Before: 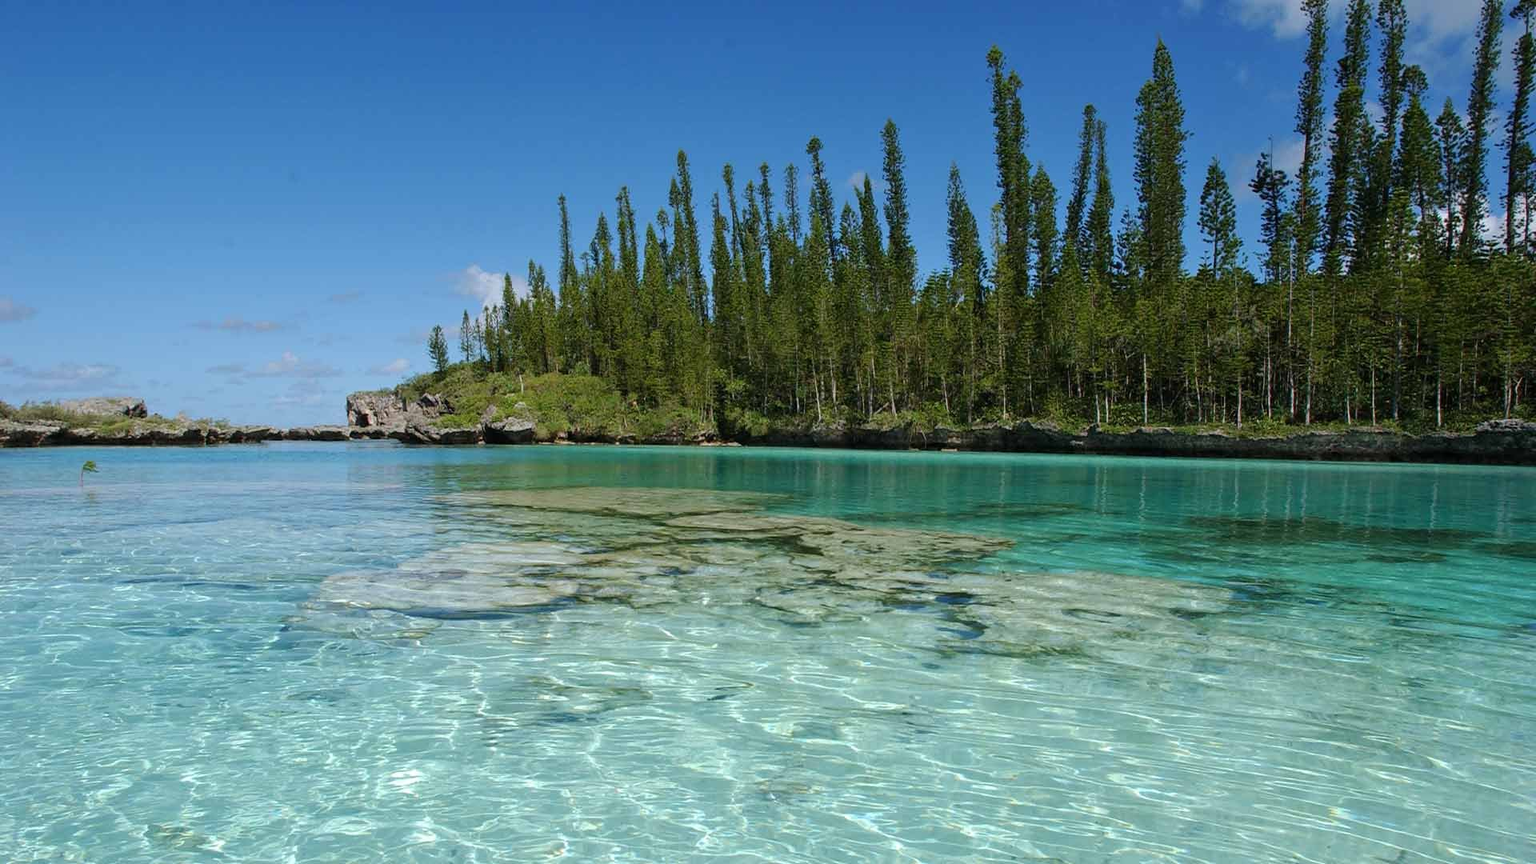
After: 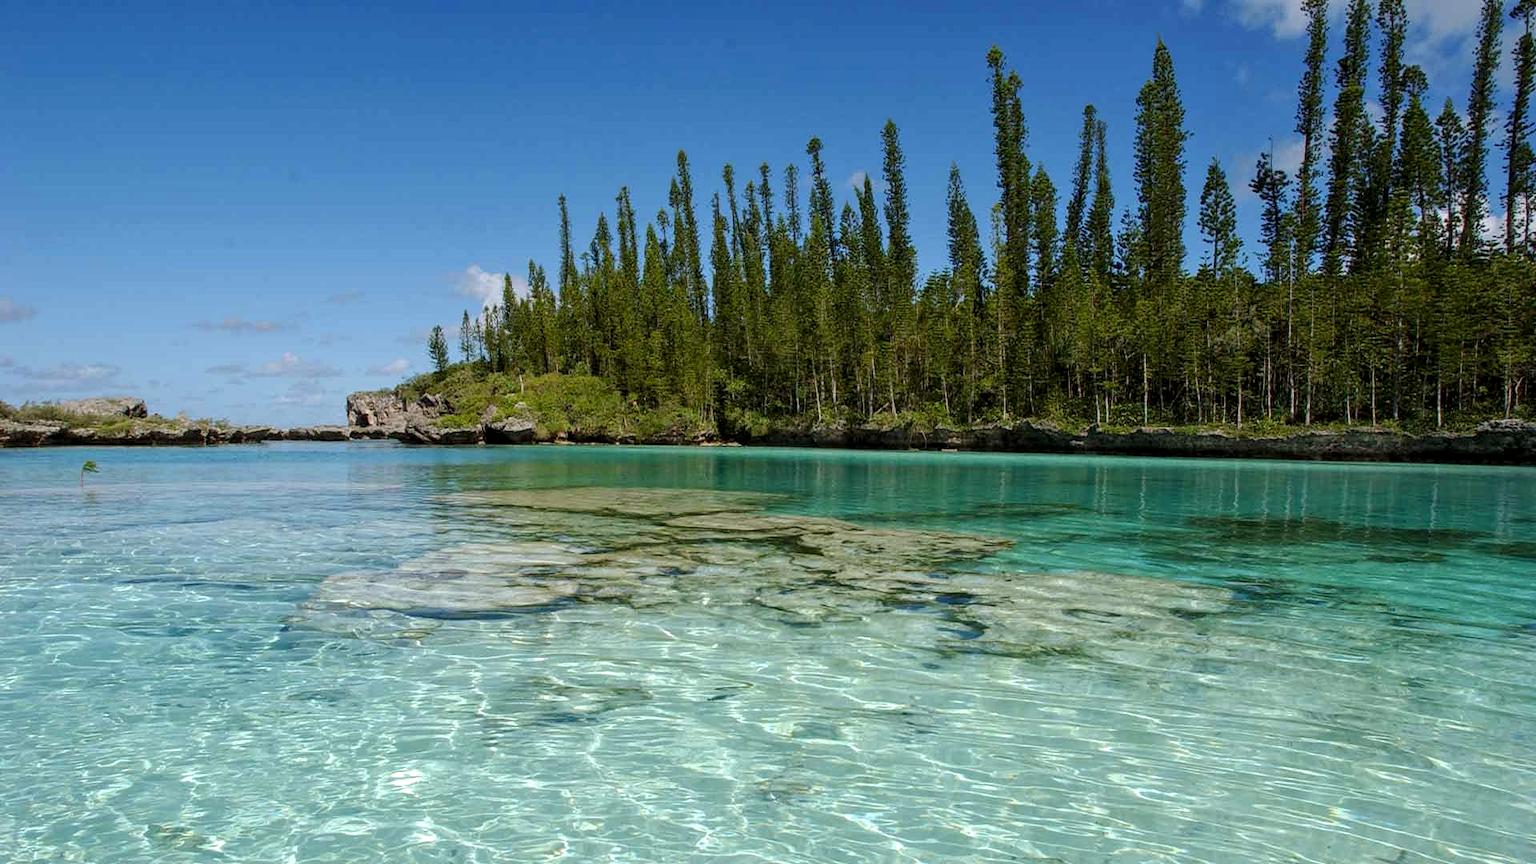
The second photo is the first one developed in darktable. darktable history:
local contrast: on, module defaults
color balance rgb: power › chroma 0.661%, power › hue 60°, highlights gain › chroma 0.642%, highlights gain › hue 57.29°, perceptual saturation grading › global saturation 1.482%, perceptual saturation grading › highlights -1.67%, perceptual saturation grading › mid-tones 4.722%, perceptual saturation grading › shadows 8.433%
